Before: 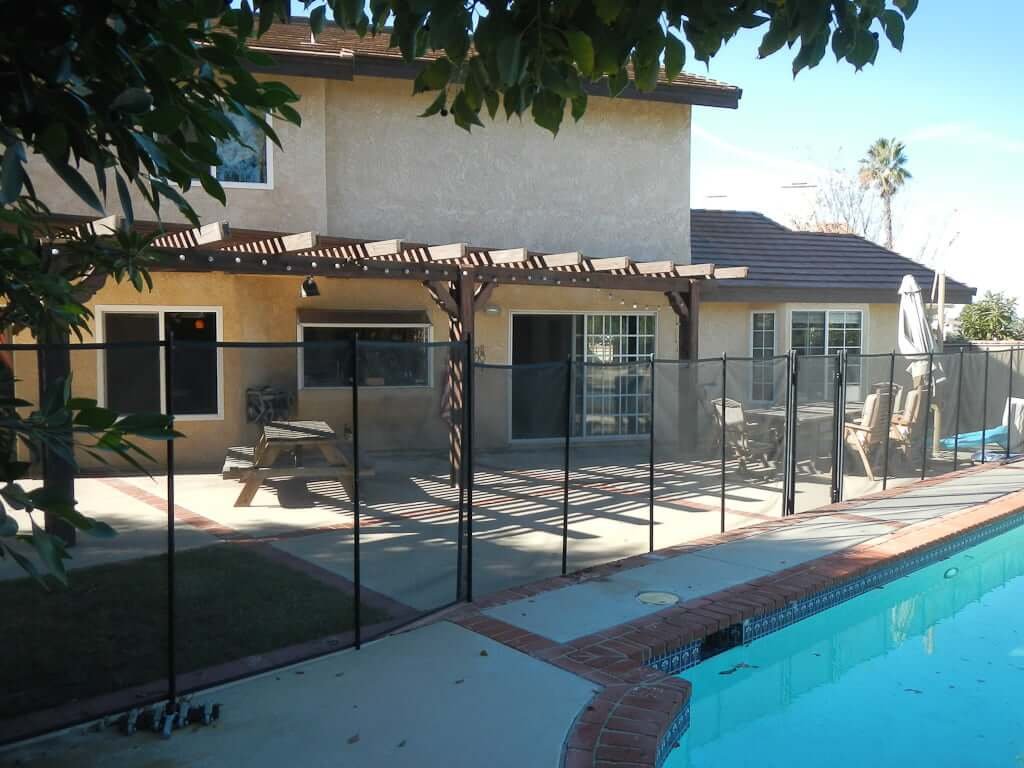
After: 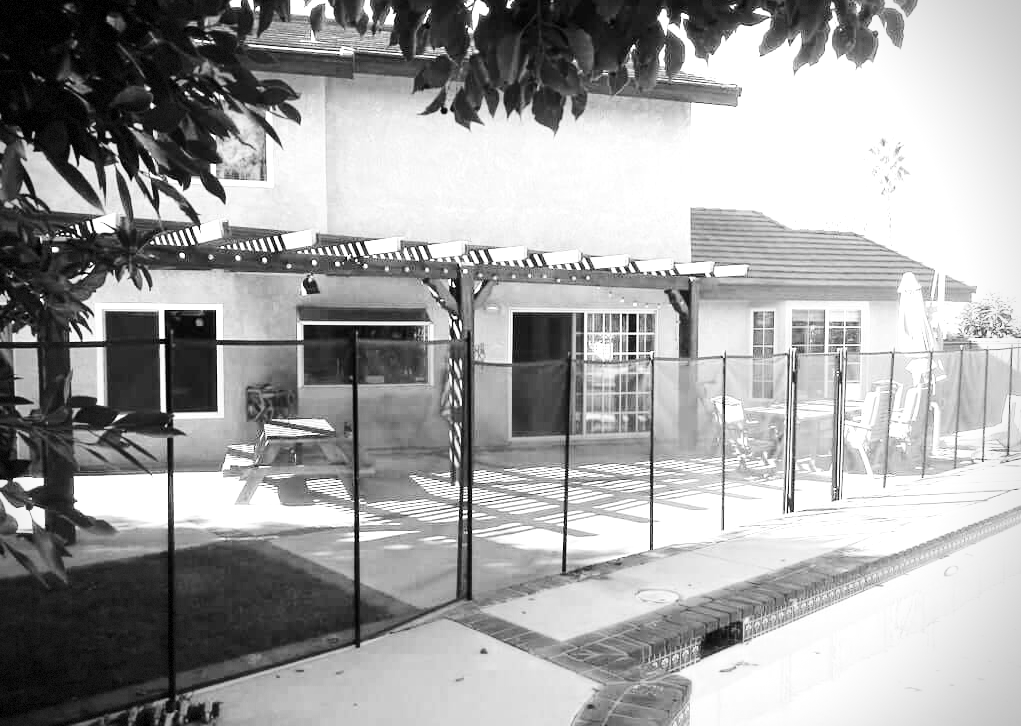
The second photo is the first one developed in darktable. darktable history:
tone equalizer: on, module defaults
color calibration: output gray [0.246, 0.254, 0.501, 0], illuminant F (fluorescent), F source F9 (Cool White Deluxe 4150 K) – high CRI, x 0.374, y 0.373, temperature 4156.29 K
base curve: curves: ch0 [(0, 0.003) (0.001, 0.002) (0.006, 0.004) (0.02, 0.022) (0.048, 0.086) (0.094, 0.234) (0.162, 0.431) (0.258, 0.629) (0.385, 0.8) (0.548, 0.918) (0.751, 0.988) (1, 1)], preserve colors none
color zones: curves: ch1 [(0.24, 0.634) (0.75, 0.5)]; ch2 [(0.253, 0.437) (0.745, 0.491)]
exposure: exposure 0.61 EV, compensate highlight preservation false
vignetting: dithering 8-bit output
crop: top 0.367%, right 0.259%, bottom 5.057%
local contrast: highlights 106%, shadows 99%, detail 120%, midtone range 0.2
